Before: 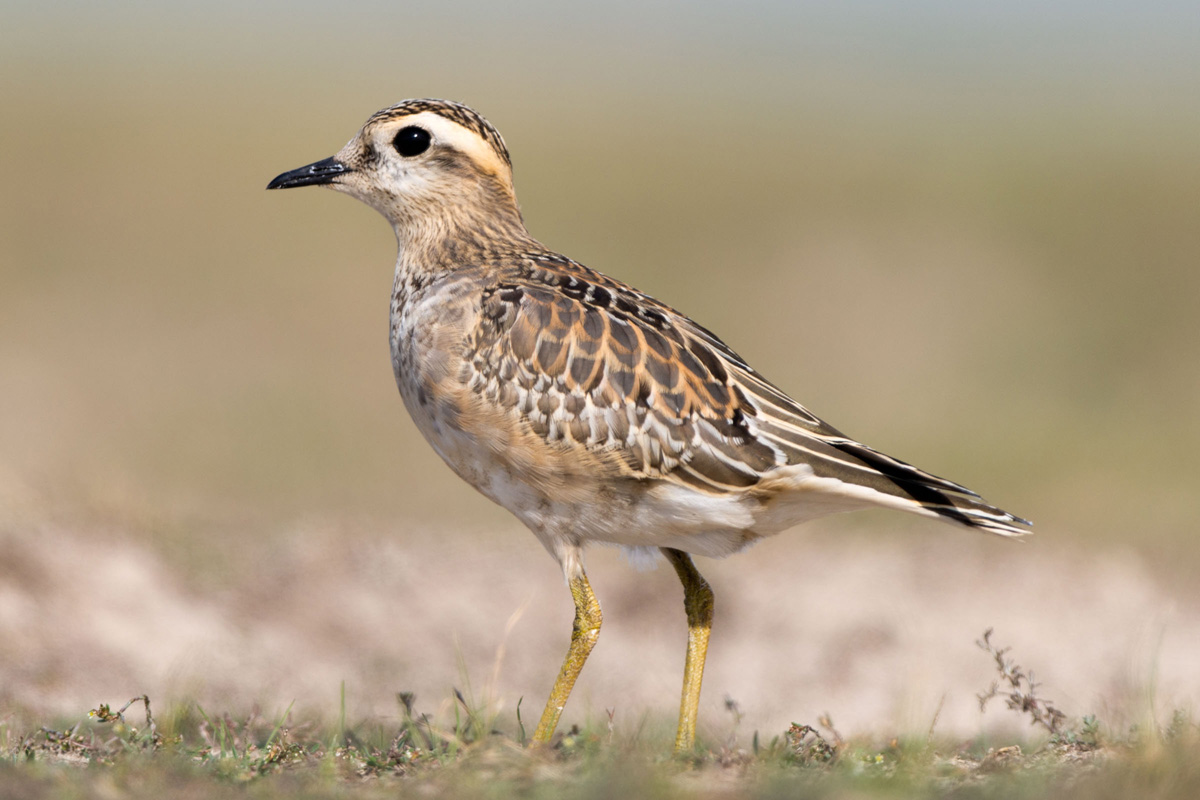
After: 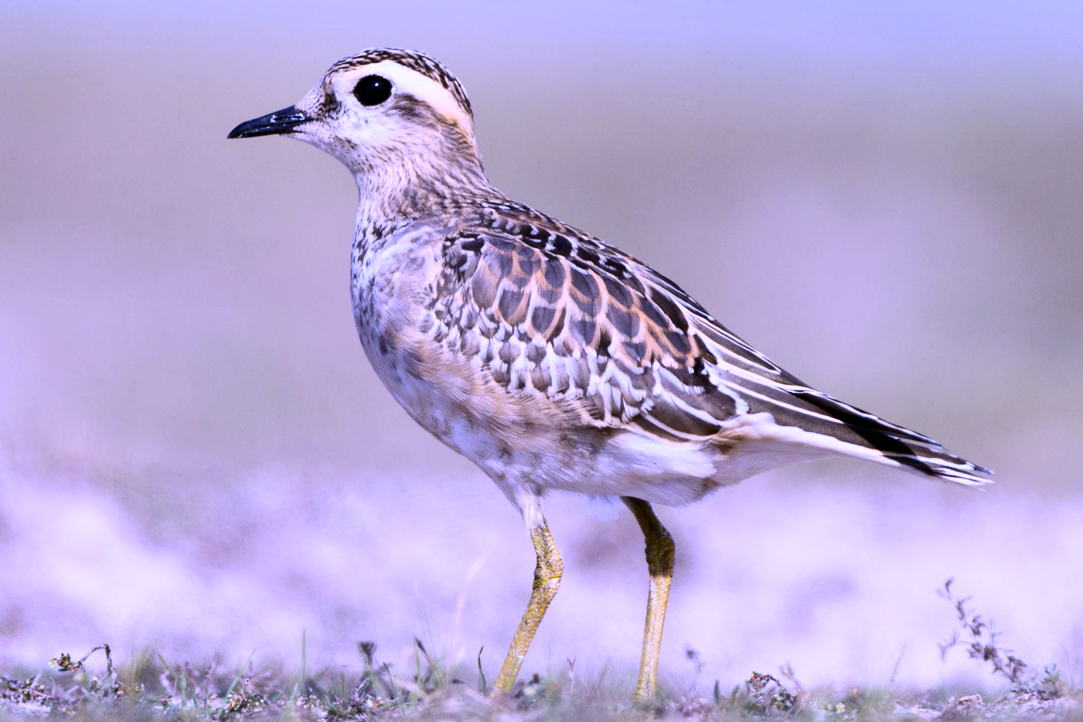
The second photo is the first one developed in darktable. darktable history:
crop: left 3.305%, top 6.436%, right 6.389%, bottom 3.258%
white balance: red 0.98, blue 1.61
contrast brightness saturation: contrast 0.22
